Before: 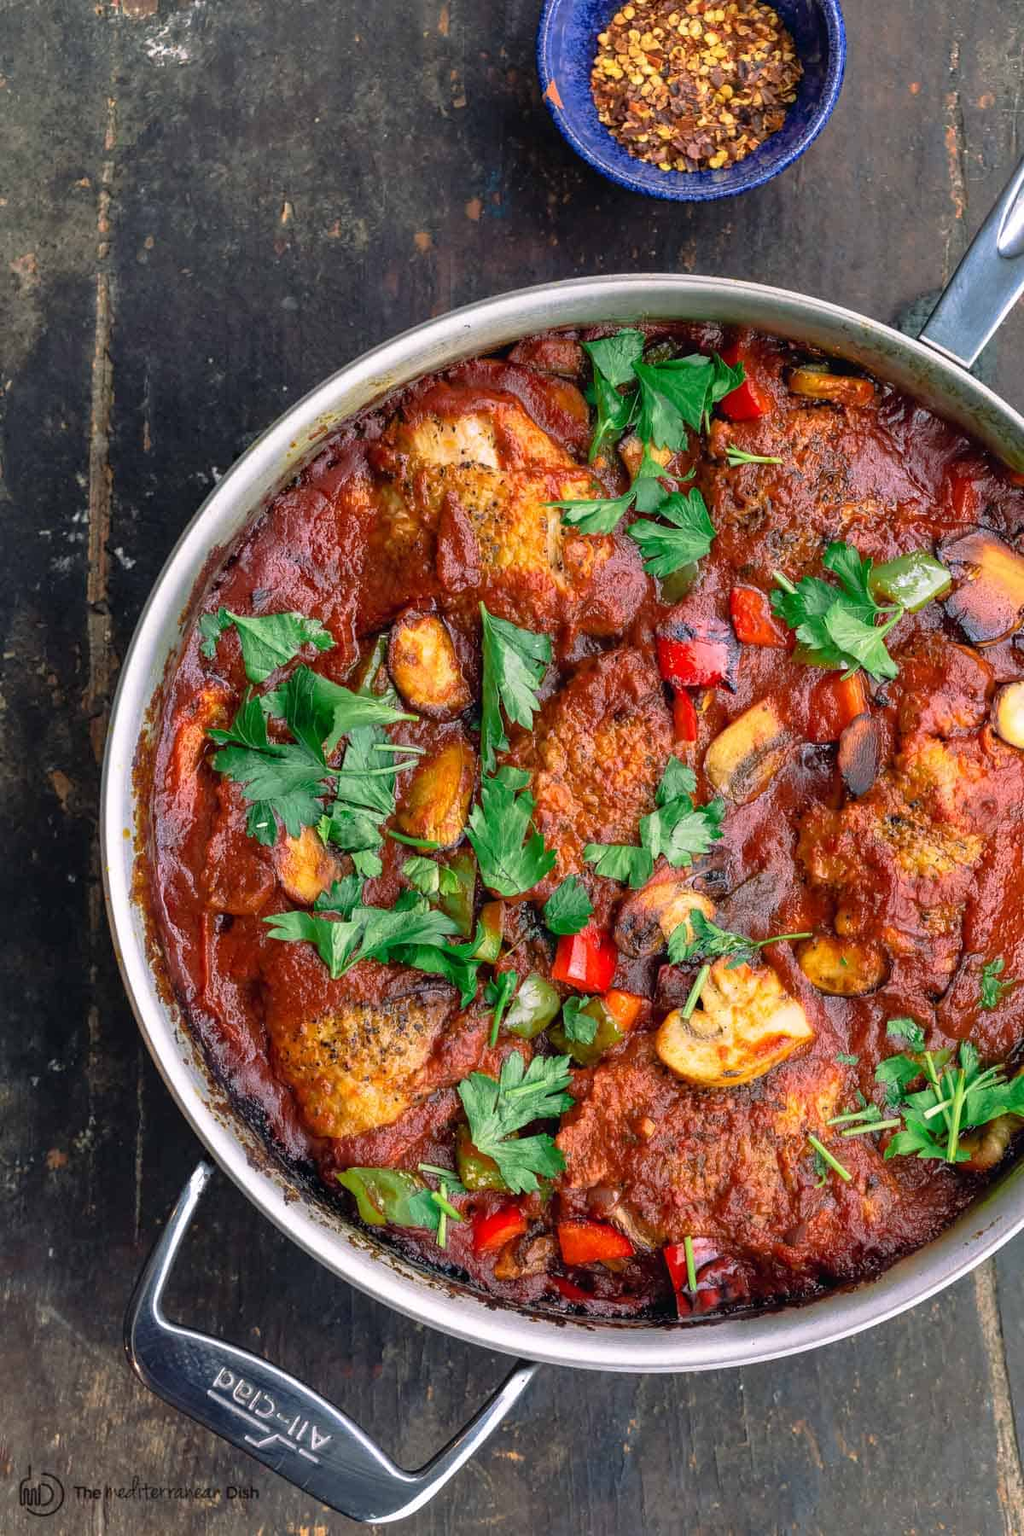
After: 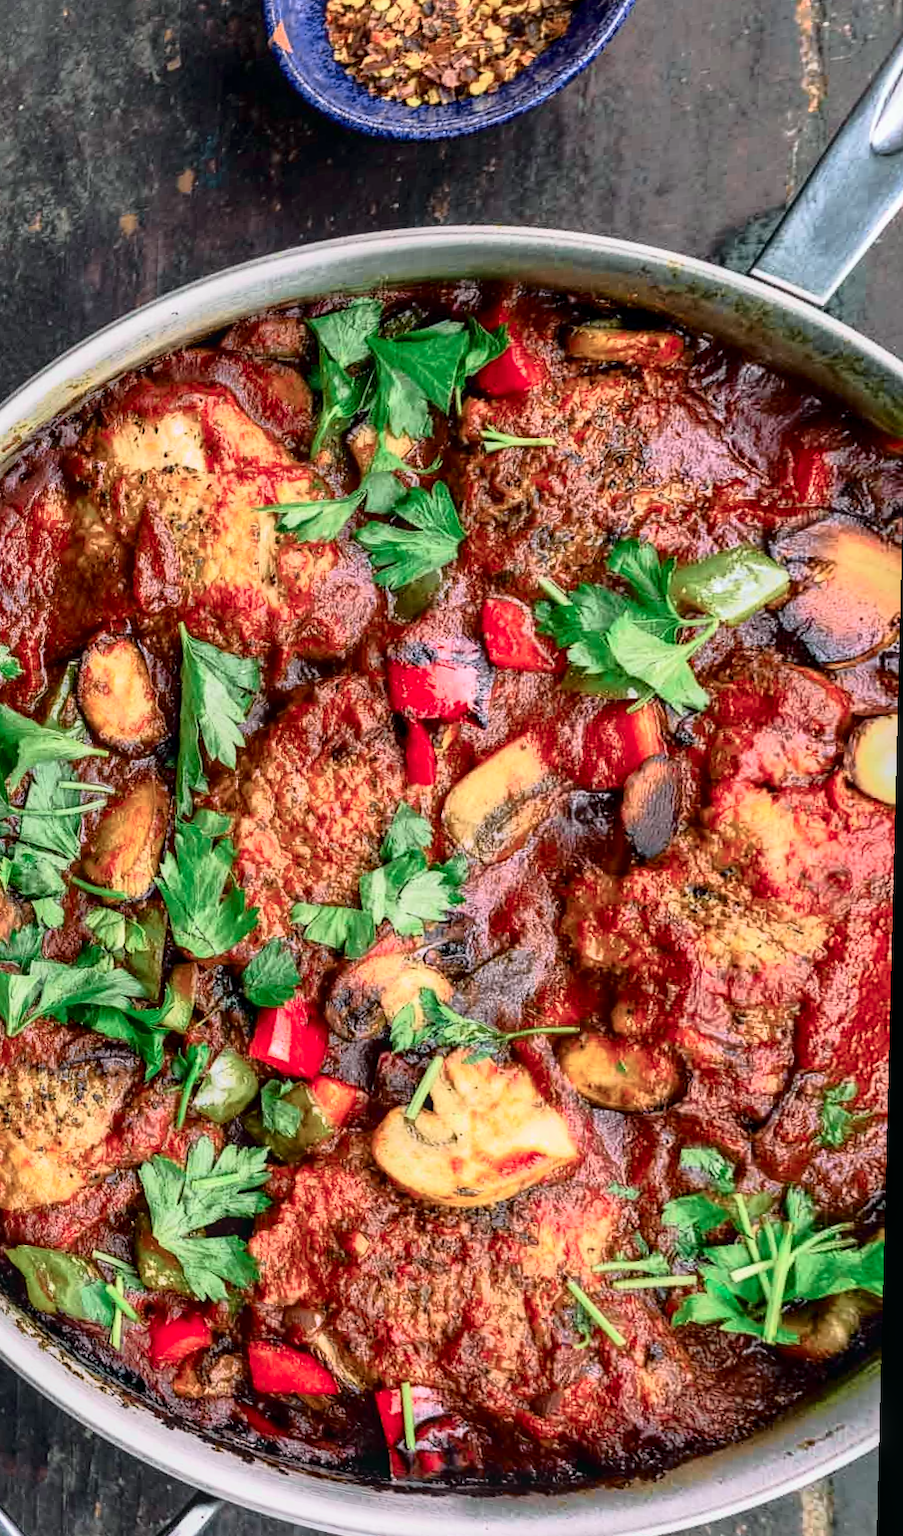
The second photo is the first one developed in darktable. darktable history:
rotate and perspective: rotation 1.69°, lens shift (vertical) -0.023, lens shift (horizontal) -0.291, crop left 0.025, crop right 0.988, crop top 0.092, crop bottom 0.842
contrast brightness saturation: saturation -0.05
white balance: emerald 1
local contrast: on, module defaults
crop and rotate: left 24.6%
tone curve: curves: ch0 [(0, 0.008) (0.081, 0.044) (0.177, 0.123) (0.283, 0.253) (0.416, 0.449) (0.495, 0.524) (0.661, 0.756) (0.796, 0.859) (1, 0.951)]; ch1 [(0, 0) (0.161, 0.092) (0.35, 0.33) (0.392, 0.392) (0.427, 0.426) (0.479, 0.472) (0.505, 0.5) (0.521, 0.524) (0.567, 0.556) (0.583, 0.588) (0.625, 0.627) (0.678, 0.733) (1, 1)]; ch2 [(0, 0) (0.346, 0.362) (0.404, 0.427) (0.502, 0.499) (0.531, 0.523) (0.544, 0.561) (0.58, 0.59) (0.629, 0.642) (0.717, 0.678) (1, 1)], color space Lab, independent channels, preserve colors none
